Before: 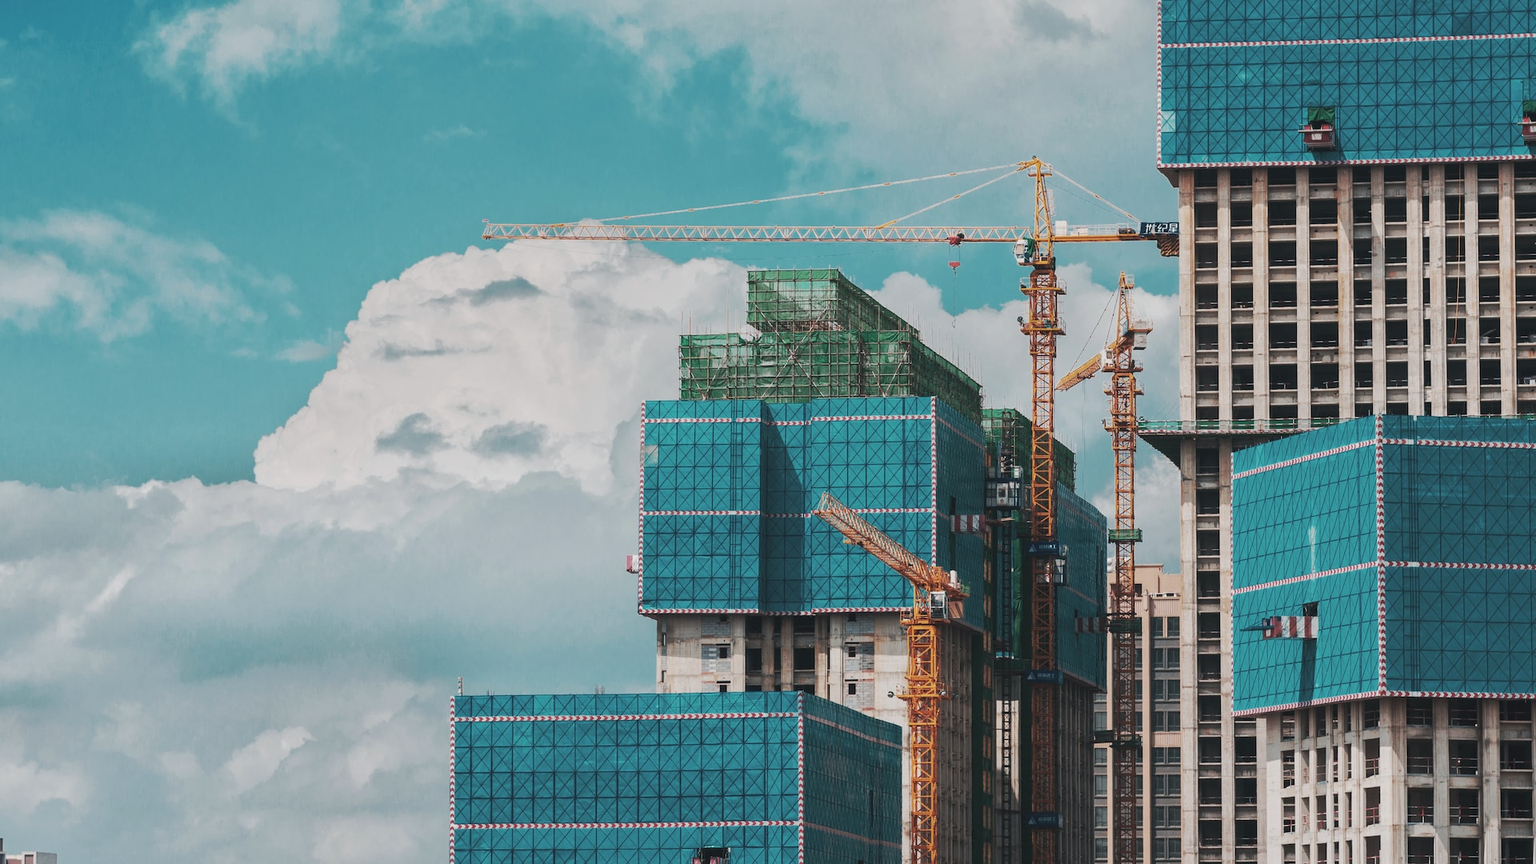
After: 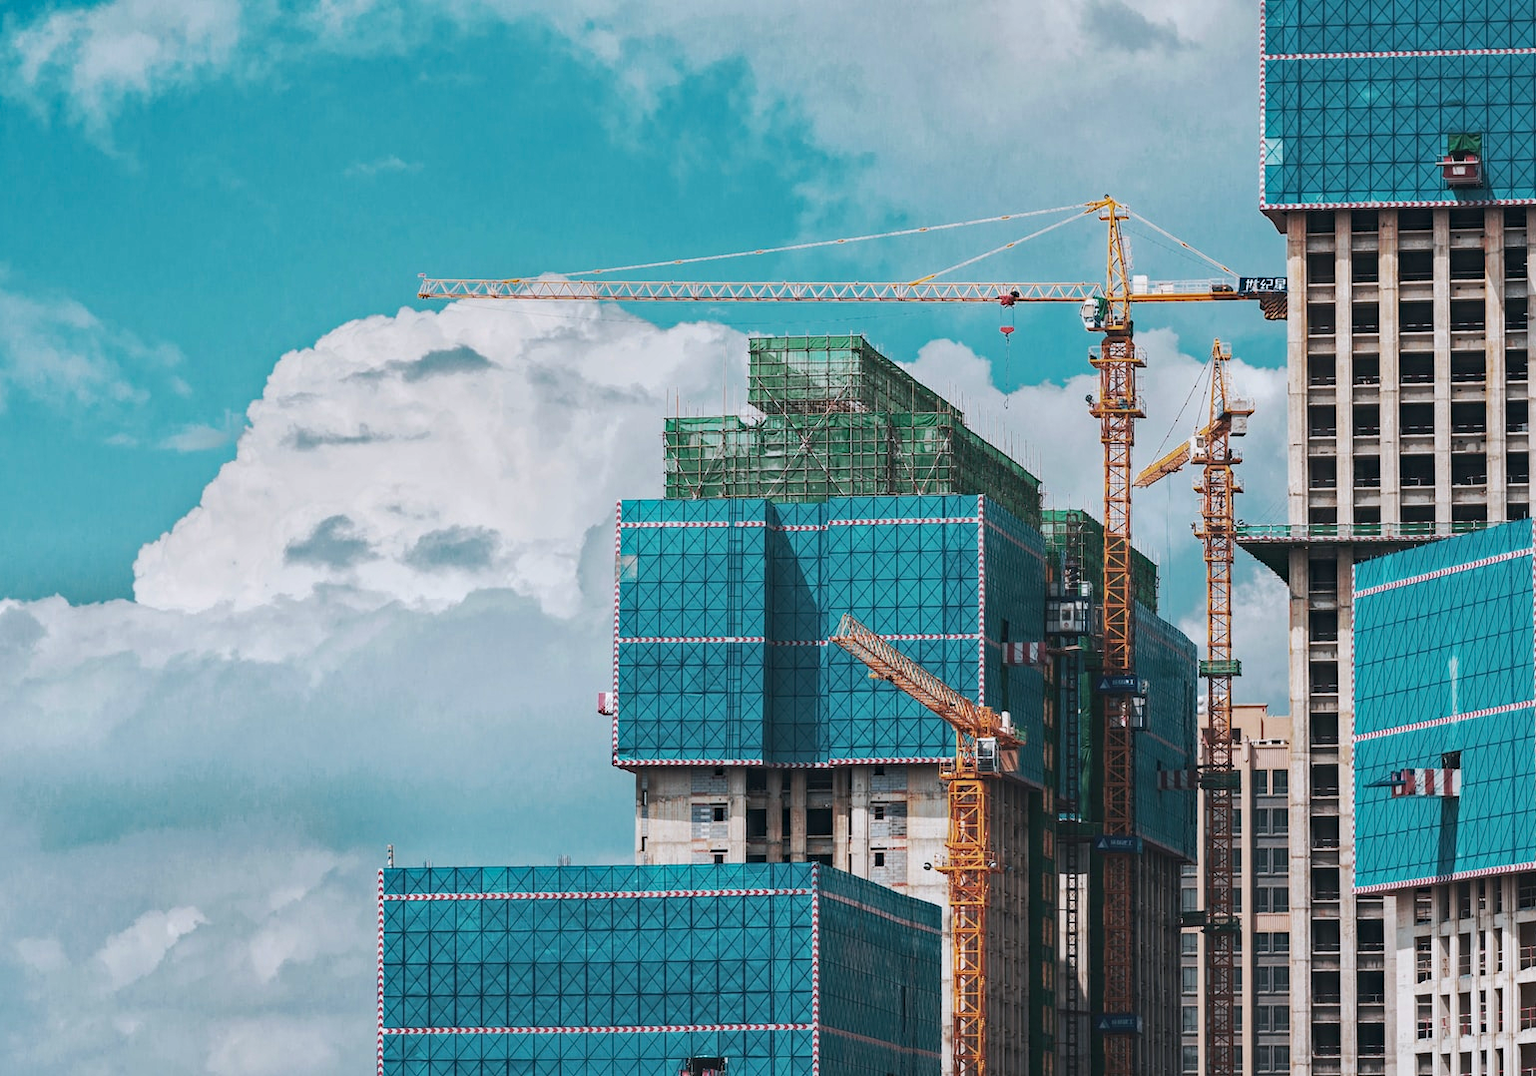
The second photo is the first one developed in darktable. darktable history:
exposure: exposure 0.2 EV, compensate highlight preservation false
crop and rotate: left 9.597%, right 10.195%
white balance: red 0.976, blue 1.04
haze removal: strength 0.29, distance 0.25, compatibility mode true, adaptive false
